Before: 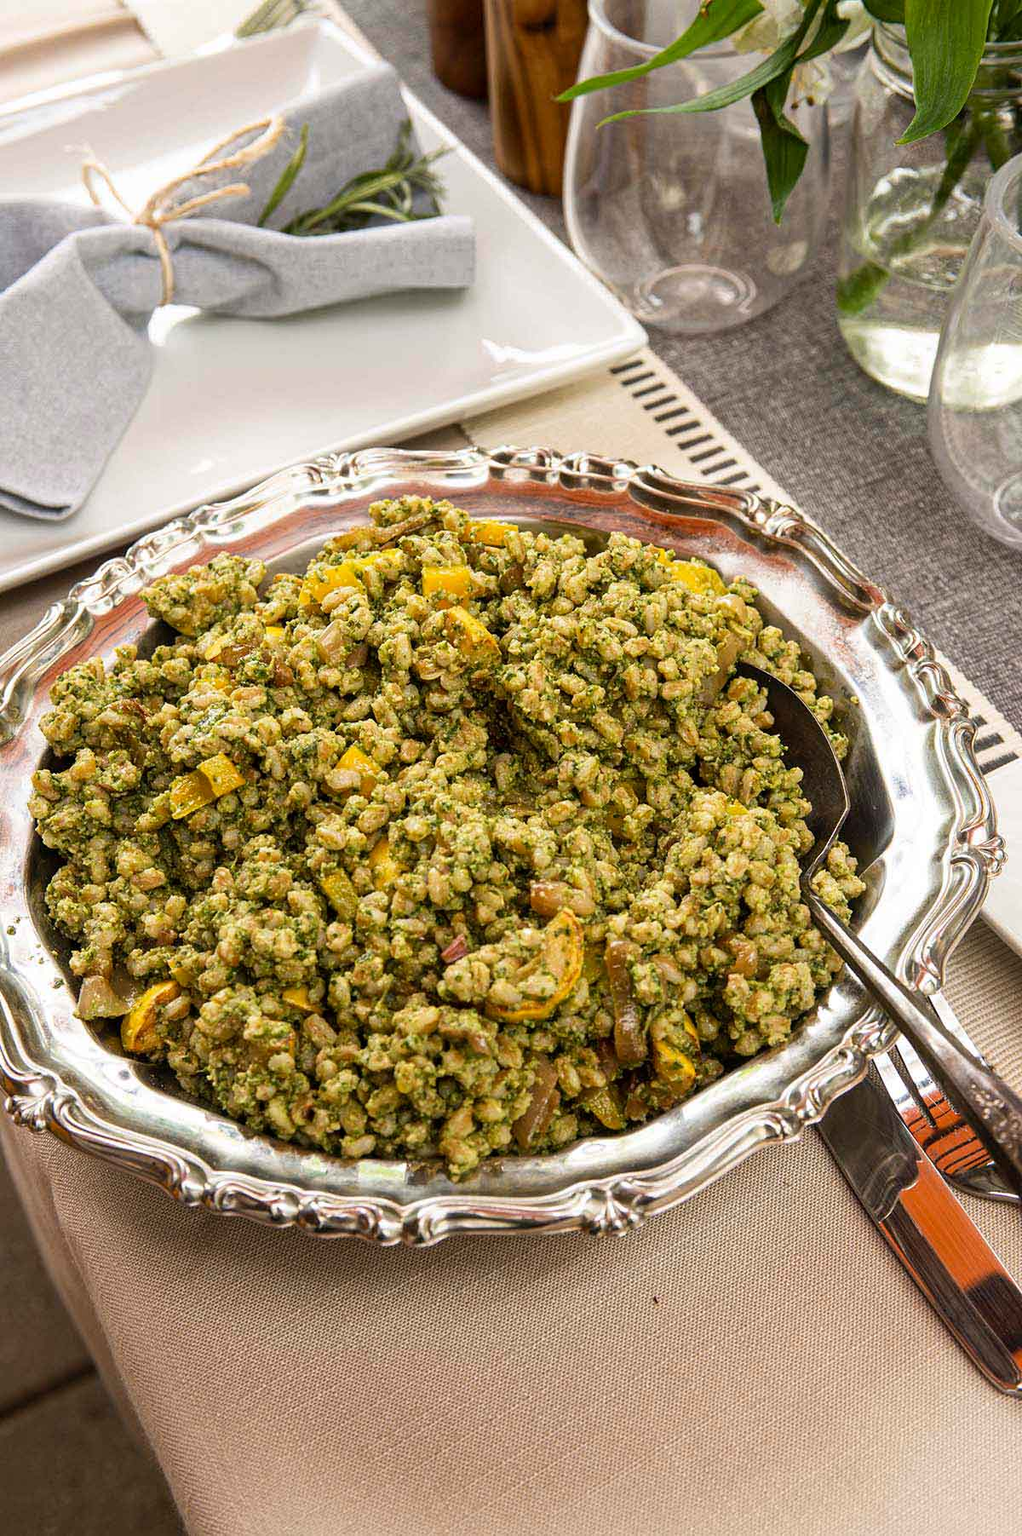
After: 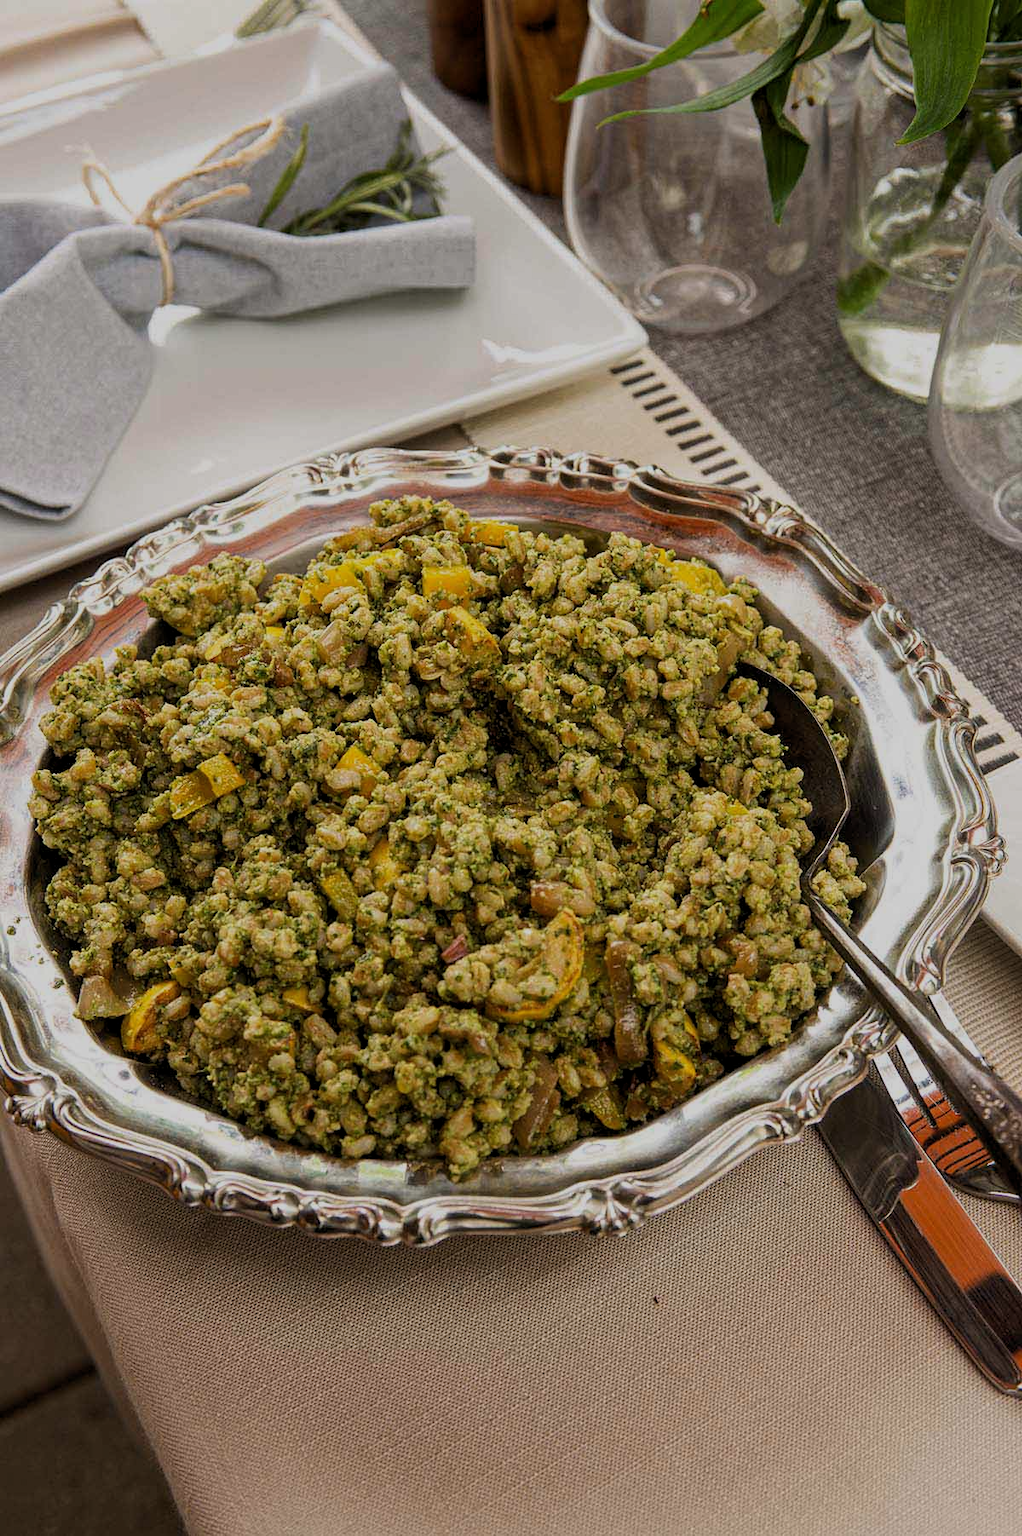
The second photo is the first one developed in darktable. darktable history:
exposure: black level correction 0, exposure -0.727 EV, compensate highlight preservation false
levels: levels [0.026, 0.507, 0.987]
